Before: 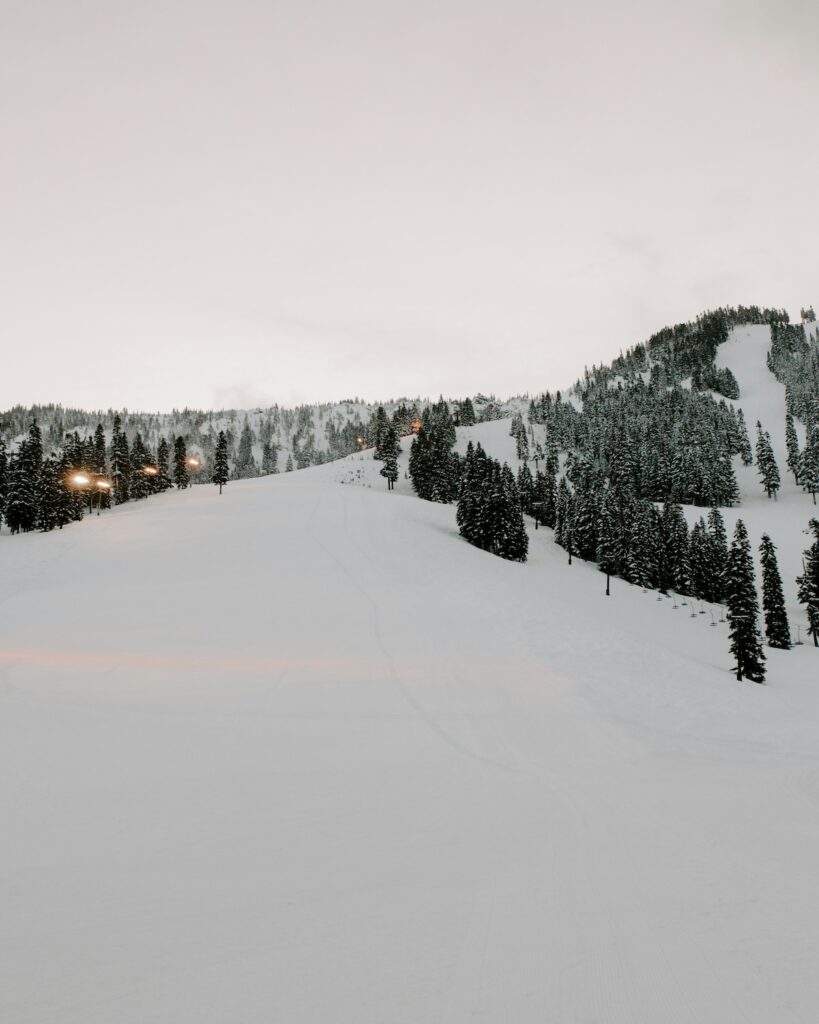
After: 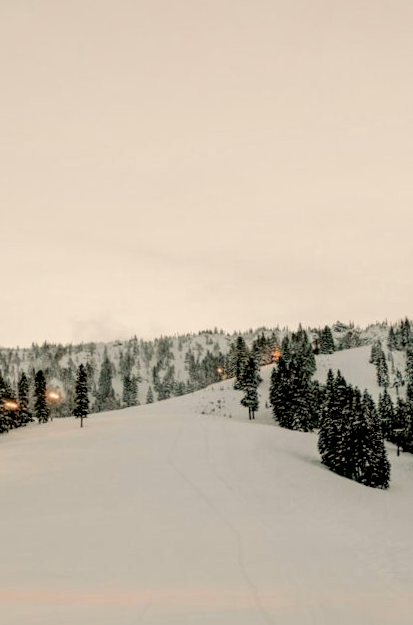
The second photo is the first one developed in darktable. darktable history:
crop: left 17.835%, top 7.675%, right 32.881%, bottom 32.213%
white balance: red 1.045, blue 0.932
exposure: black level correction 0.009, exposure -0.159 EV, compensate highlight preservation false
rotate and perspective: rotation -1.17°, automatic cropping off
local contrast: detail 130%
contrast brightness saturation: contrast 0.03, brightness 0.06, saturation 0.13
